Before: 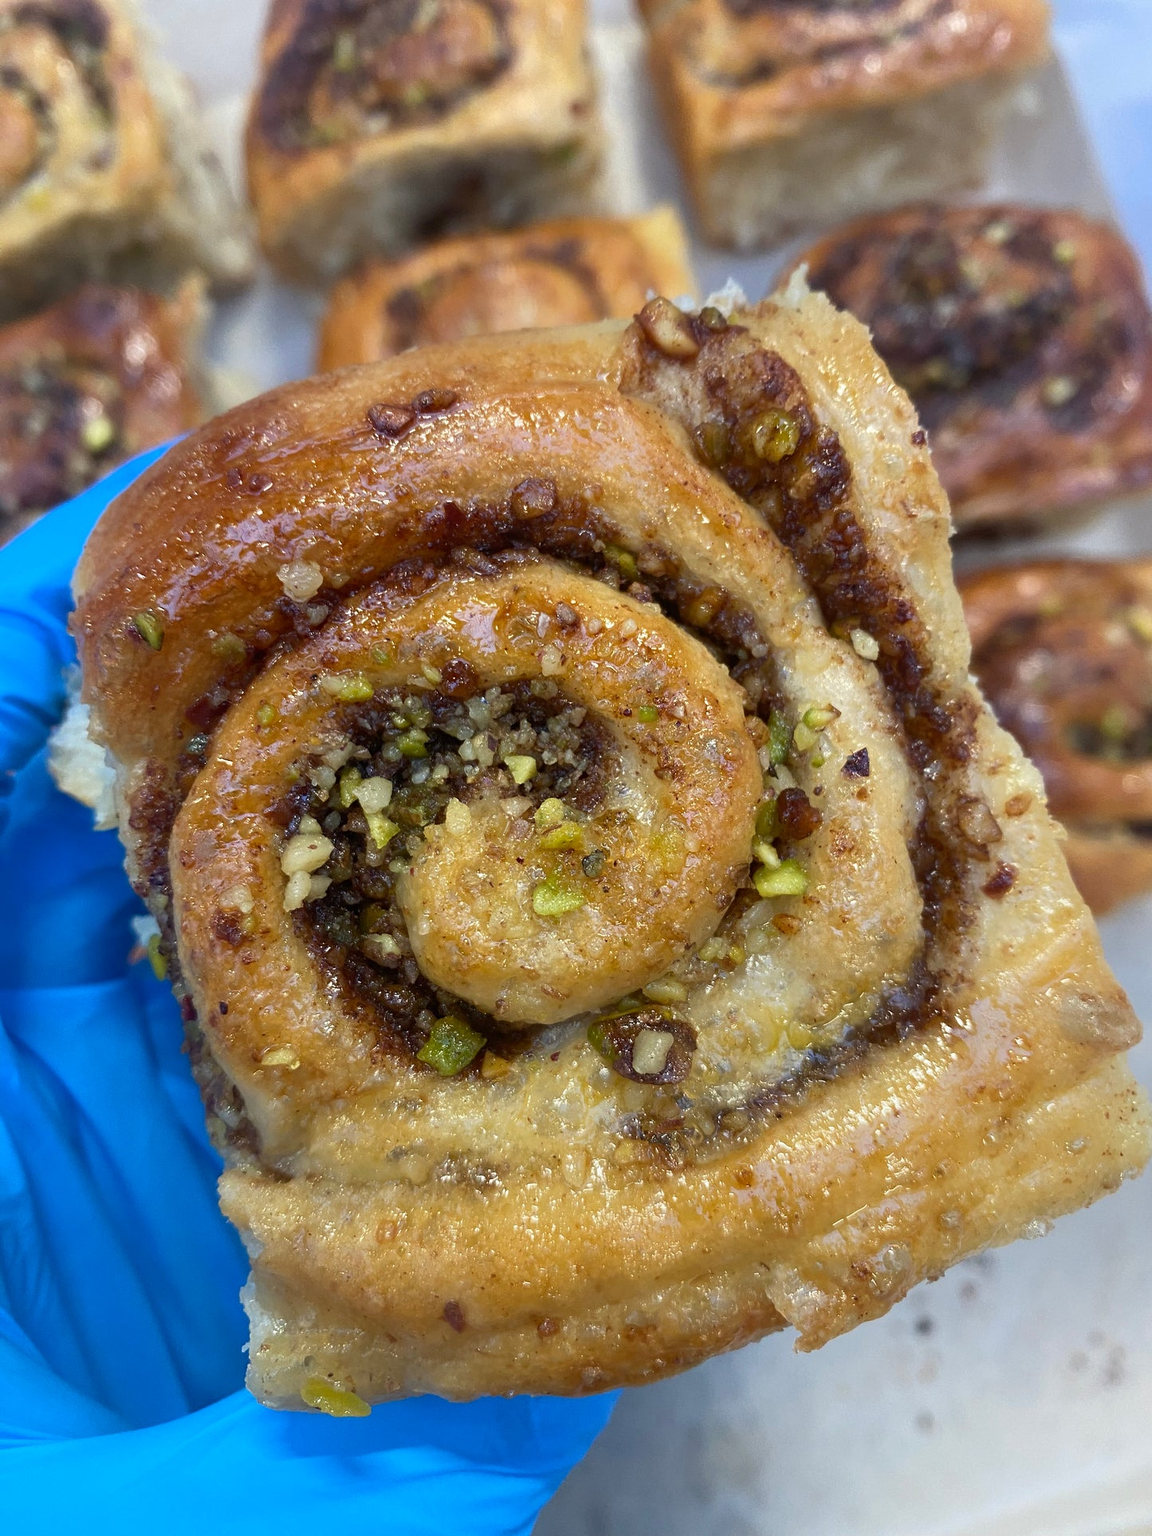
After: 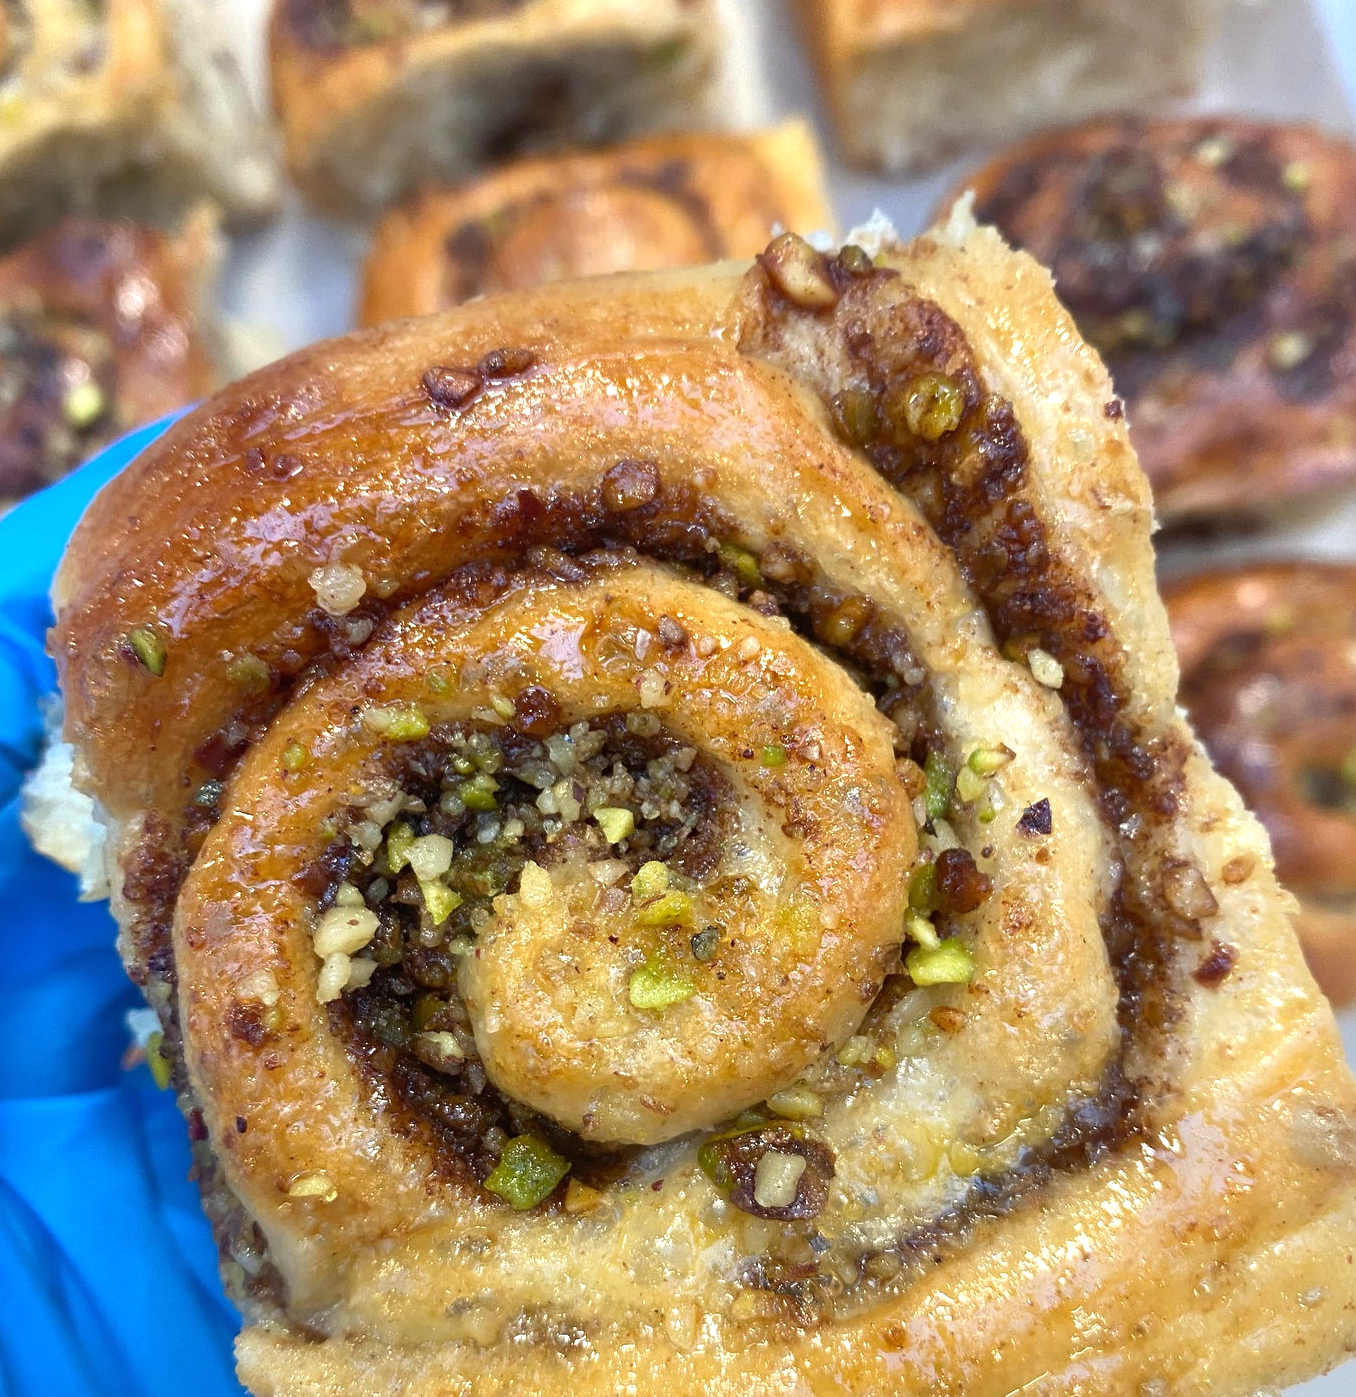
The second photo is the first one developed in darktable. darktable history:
crop: left 2.737%, top 7.287%, right 3.421%, bottom 20.179%
exposure: black level correction 0, exposure 0.5 EV, compensate exposure bias true, compensate highlight preservation false
